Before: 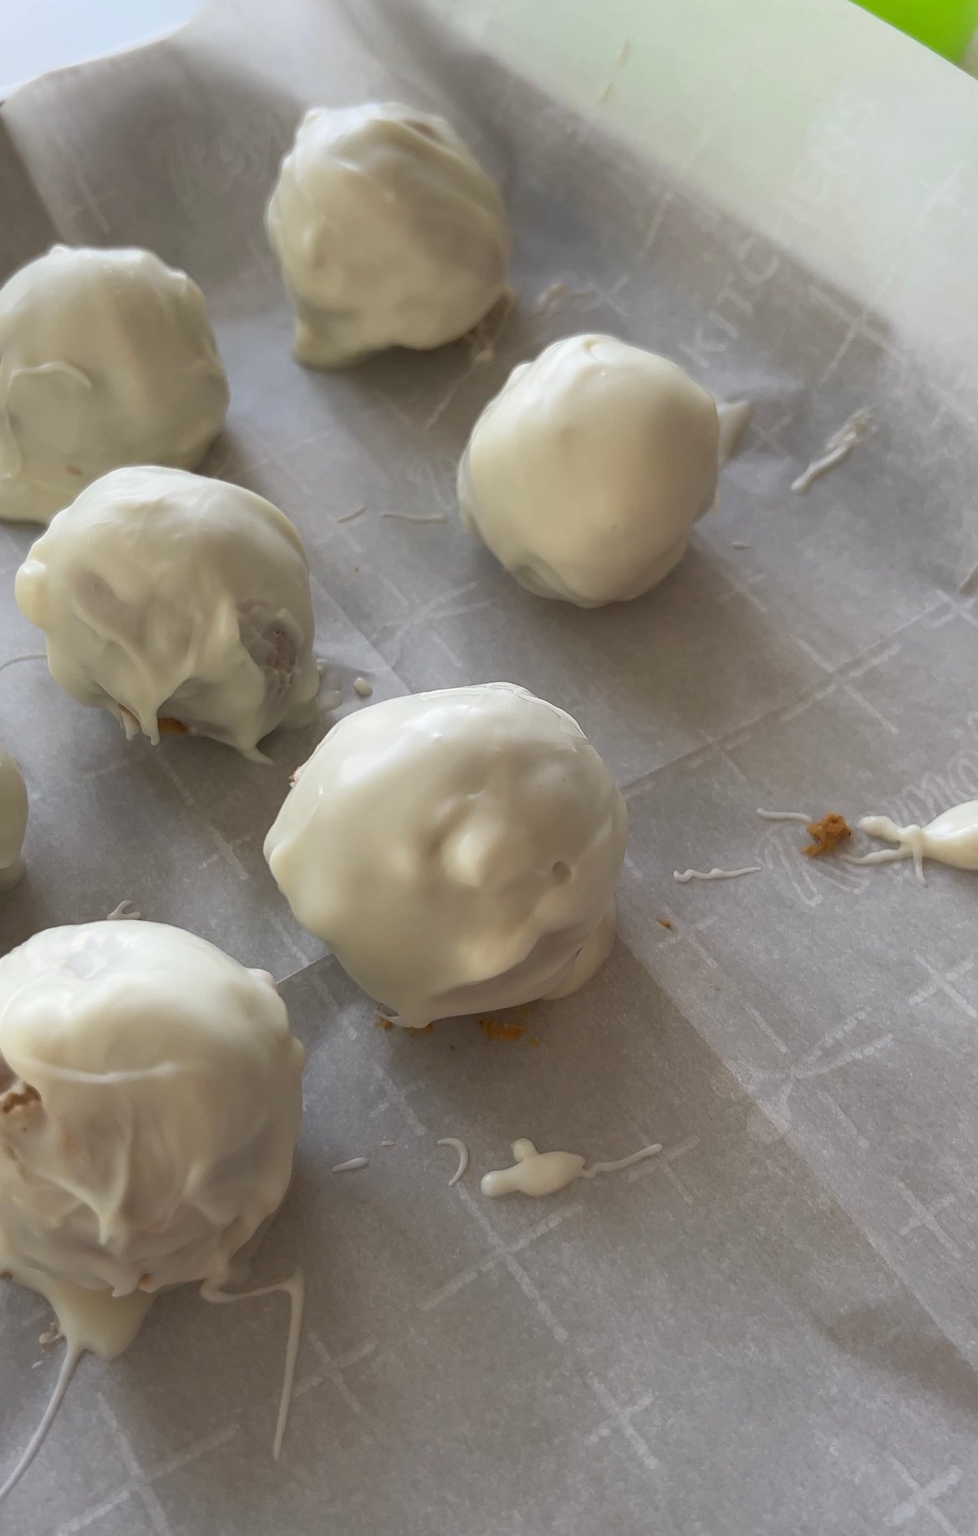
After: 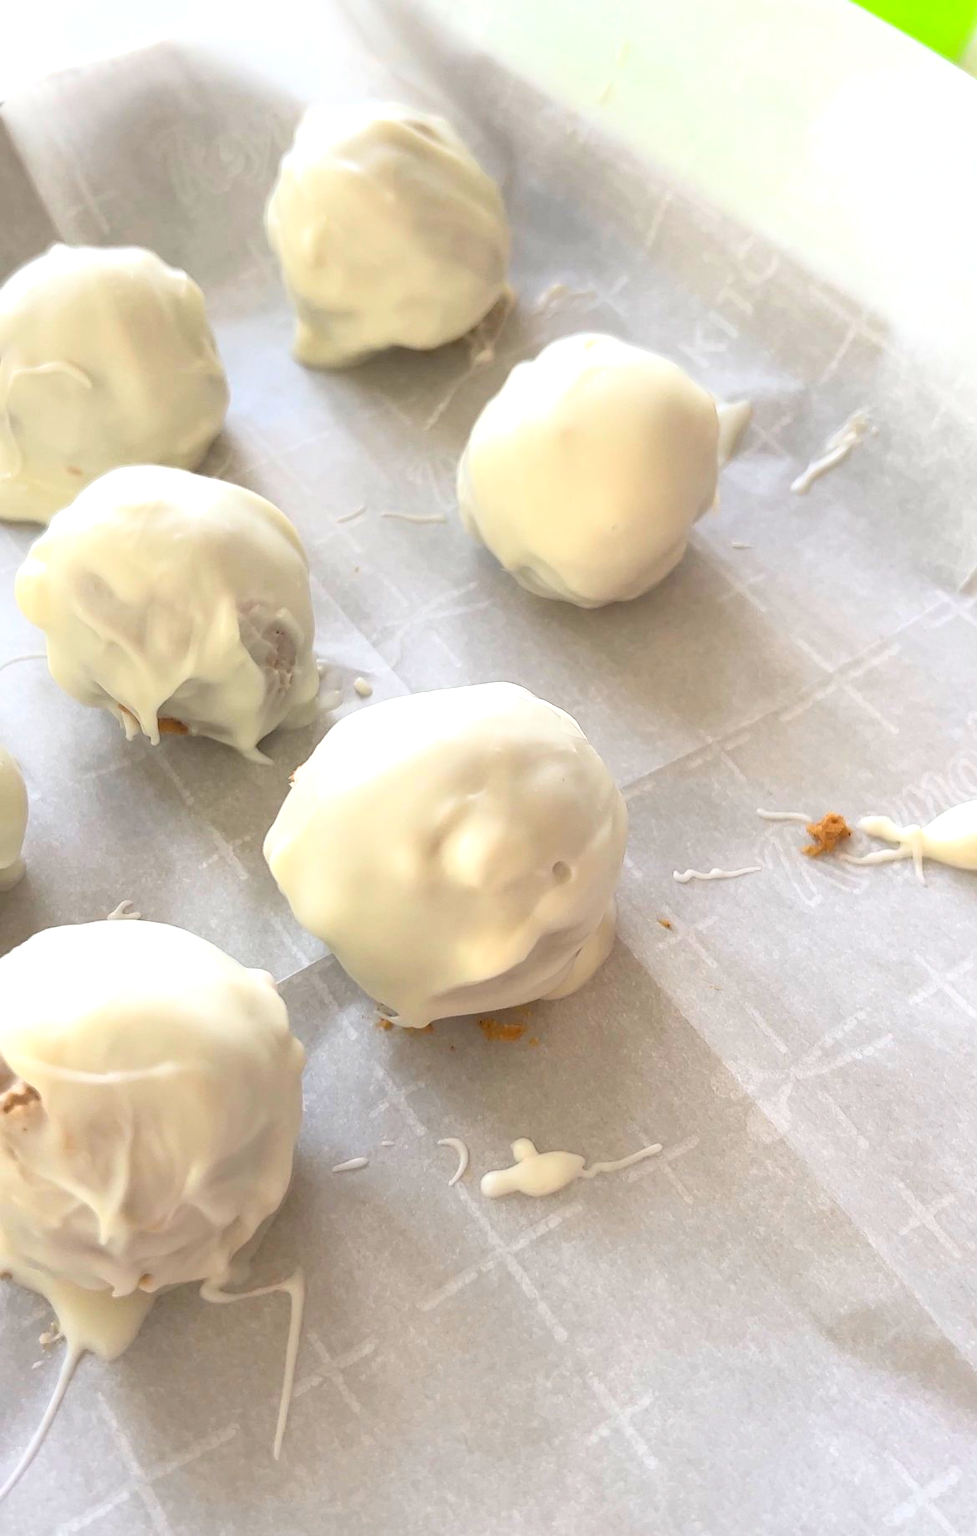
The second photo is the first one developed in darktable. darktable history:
contrast brightness saturation: contrast 0.2, brightness 0.16, saturation 0.22
exposure: black level correction 0, exposure 0.9 EV, compensate exposure bias true, compensate highlight preservation false
